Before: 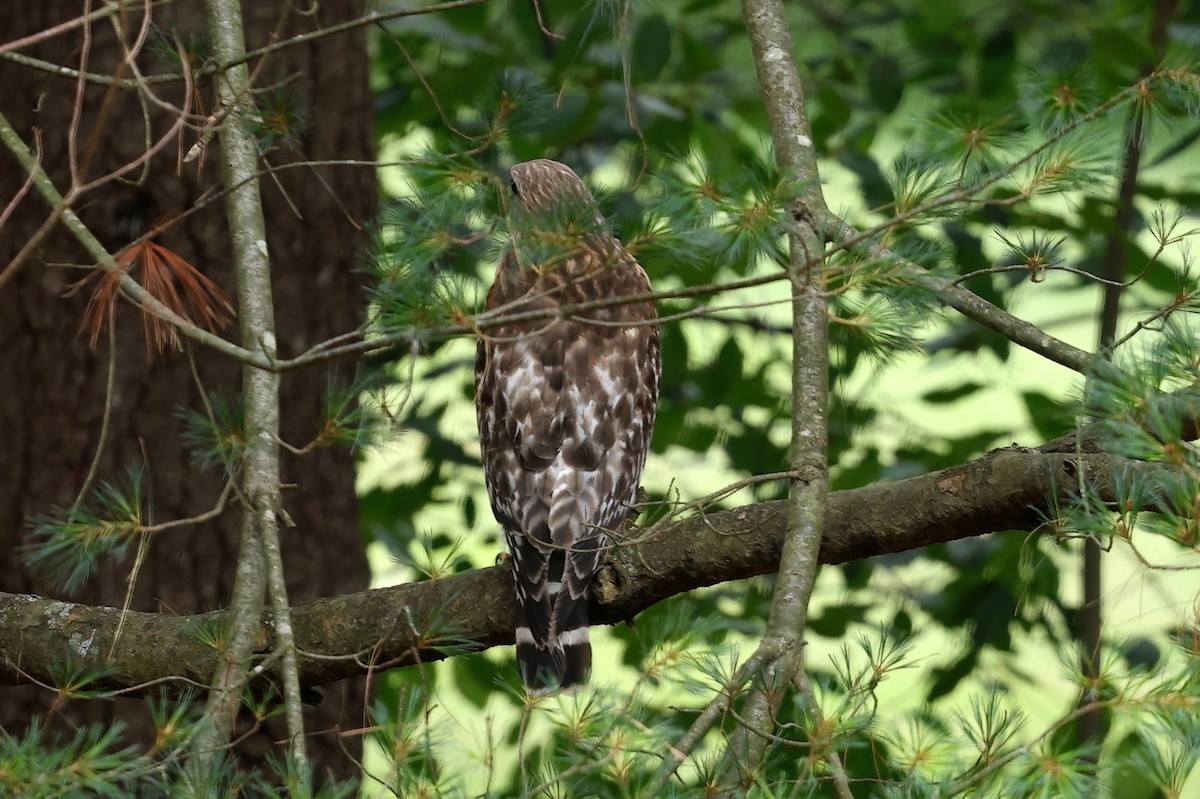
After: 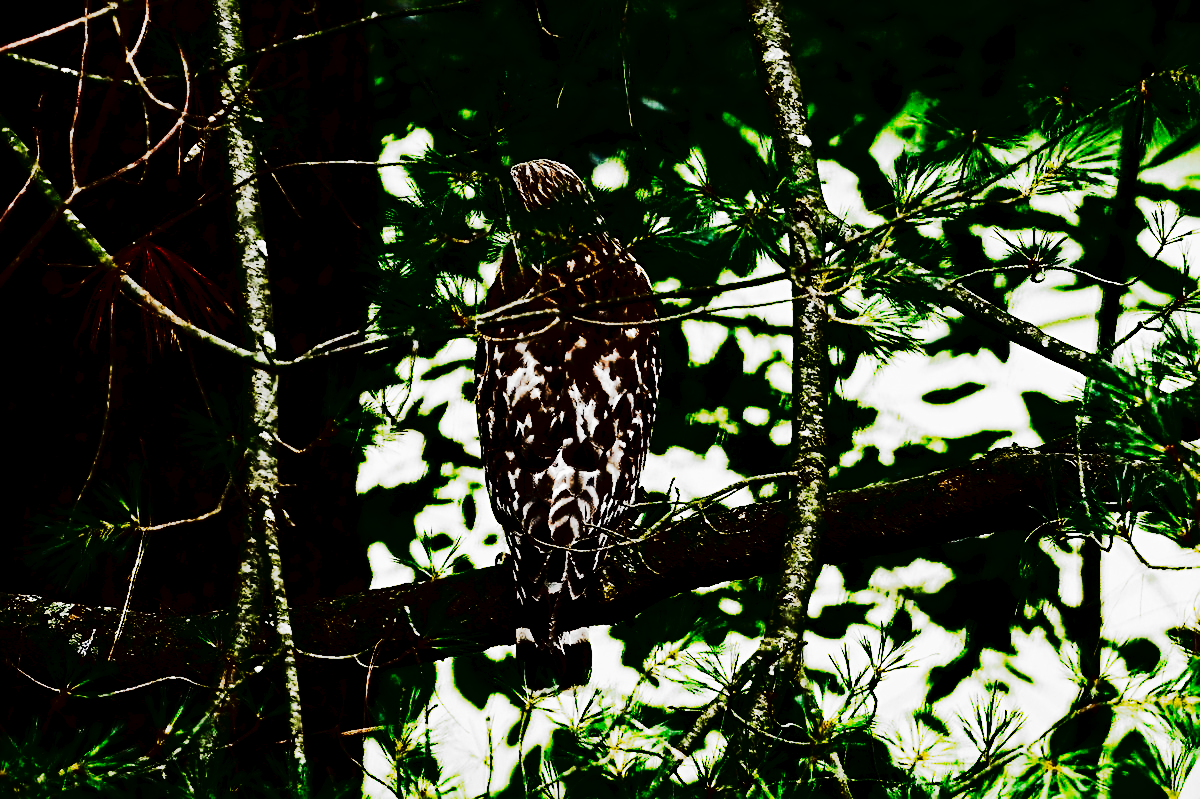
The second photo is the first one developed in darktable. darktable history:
exposure: exposure 0.299 EV, compensate exposure bias true, compensate highlight preservation false
filmic rgb: black relative exposure -5.06 EV, white relative exposure 3.51 EV, hardness 3.18, contrast 1.203, highlights saturation mix -31.46%, preserve chrominance no, color science v3 (2019), use custom middle-gray values true
tone curve: curves: ch0 [(0, 0) (0.003, 0.011) (0.011, 0.014) (0.025, 0.018) (0.044, 0.023) (0.069, 0.028) (0.1, 0.031) (0.136, 0.039) (0.177, 0.056) (0.224, 0.081) (0.277, 0.129) (0.335, 0.188) (0.399, 0.256) (0.468, 0.367) (0.543, 0.514) (0.623, 0.684) (0.709, 0.785) (0.801, 0.846) (0.898, 0.884) (1, 1)], preserve colors none
contrast brightness saturation: contrast 0.751, brightness -1, saturation 0.985
sharpen: radius 2.846, amount 0.731
